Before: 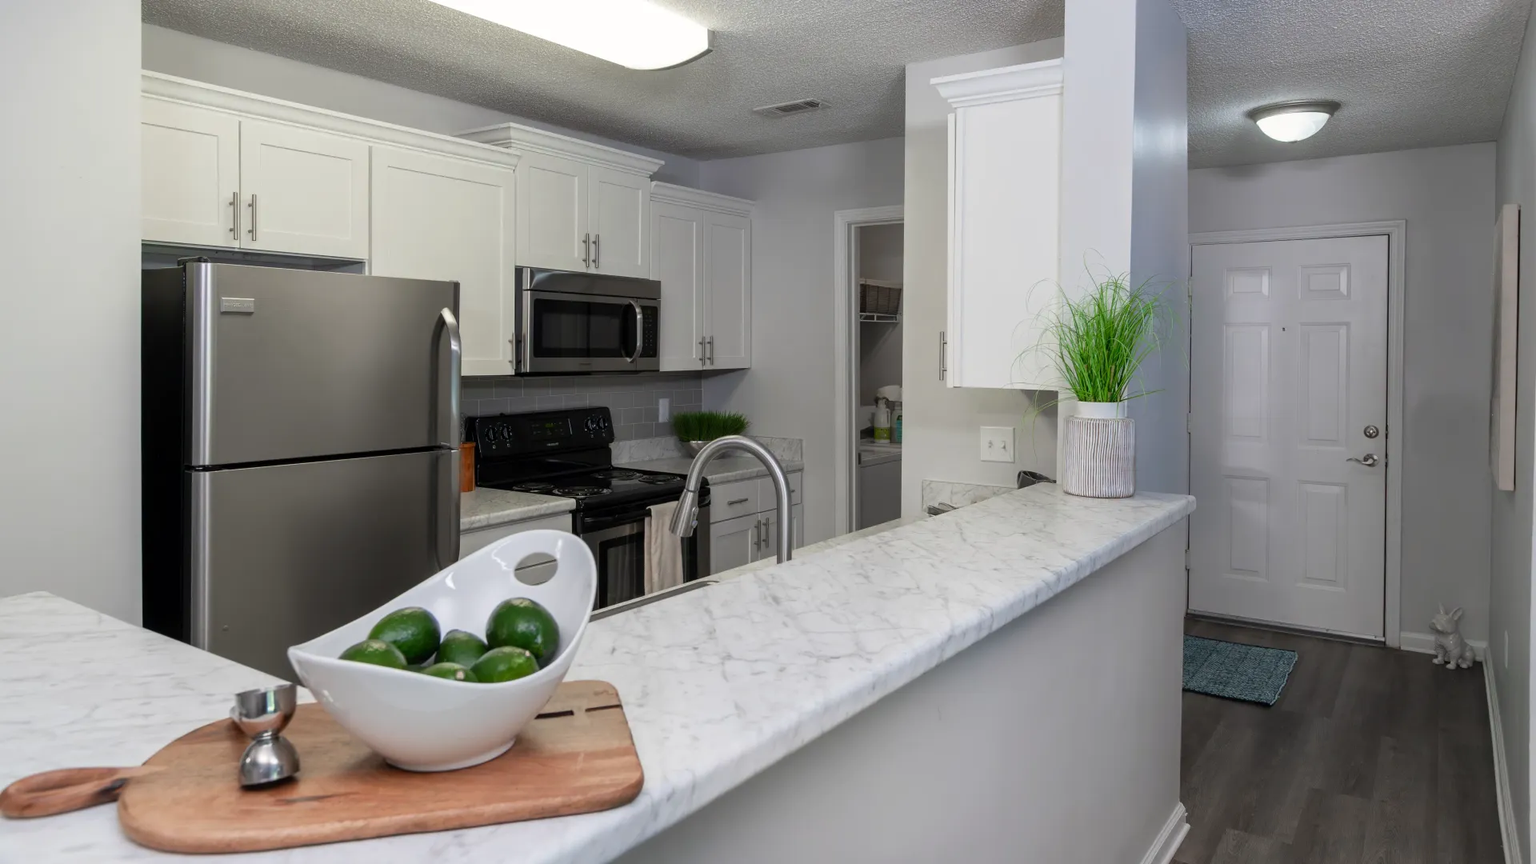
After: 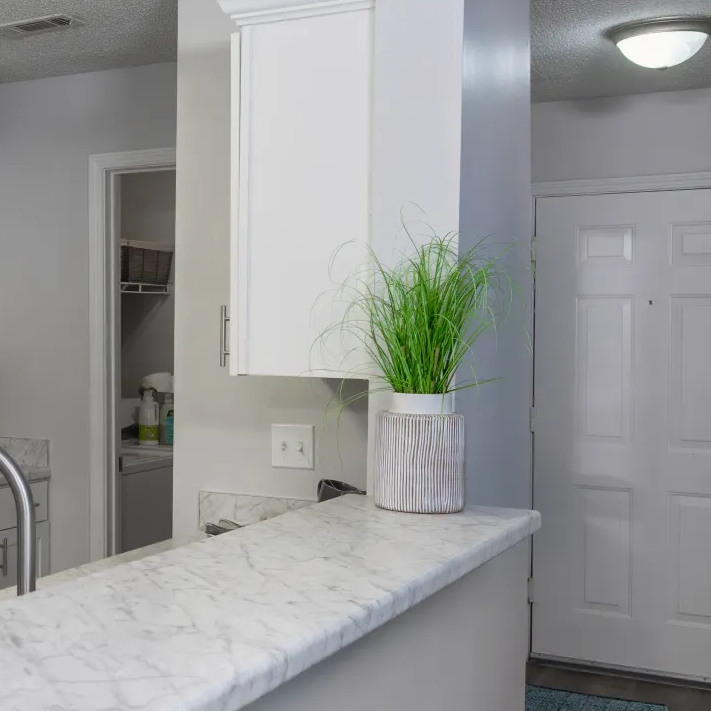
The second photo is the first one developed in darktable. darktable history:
crop and rotate: left 49.721%, top 10.13%, right 13.244%, bottom 24.001%
